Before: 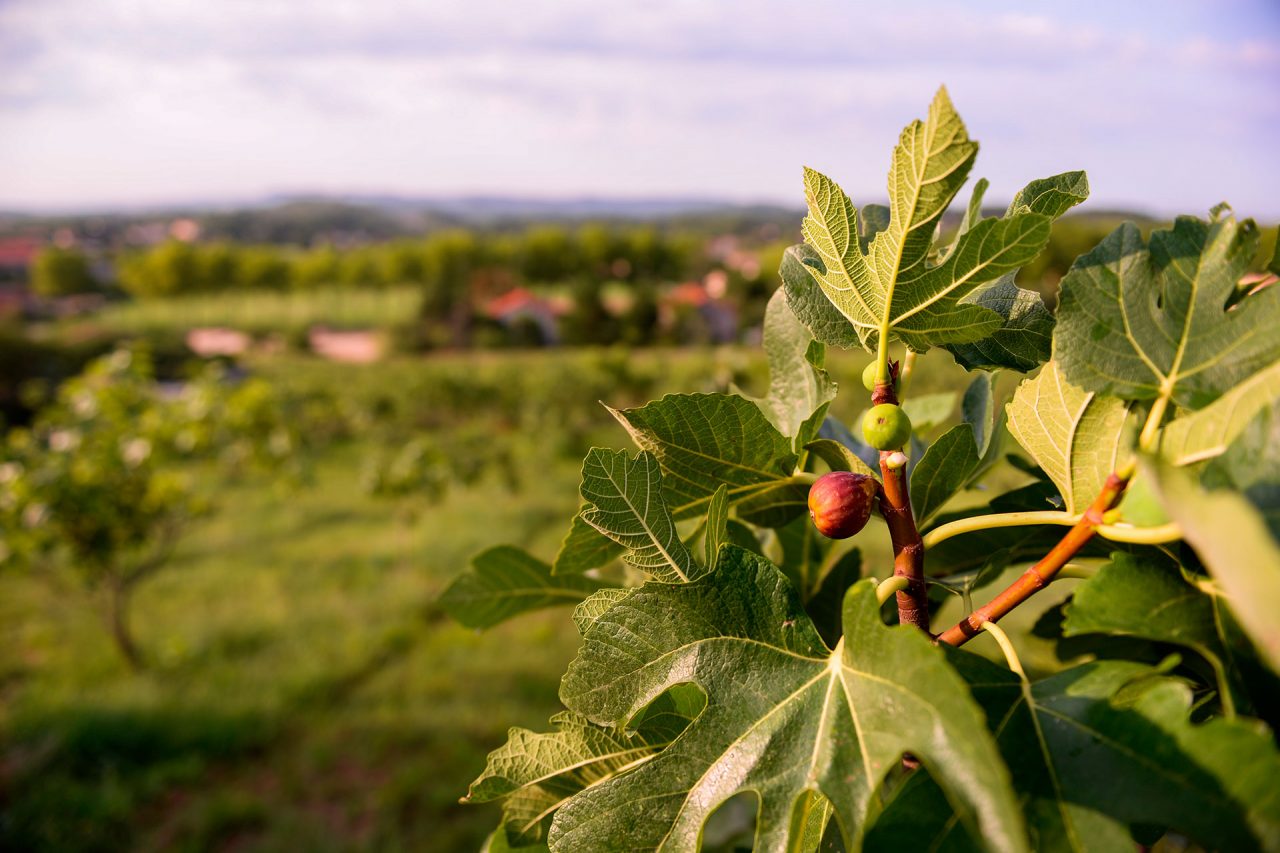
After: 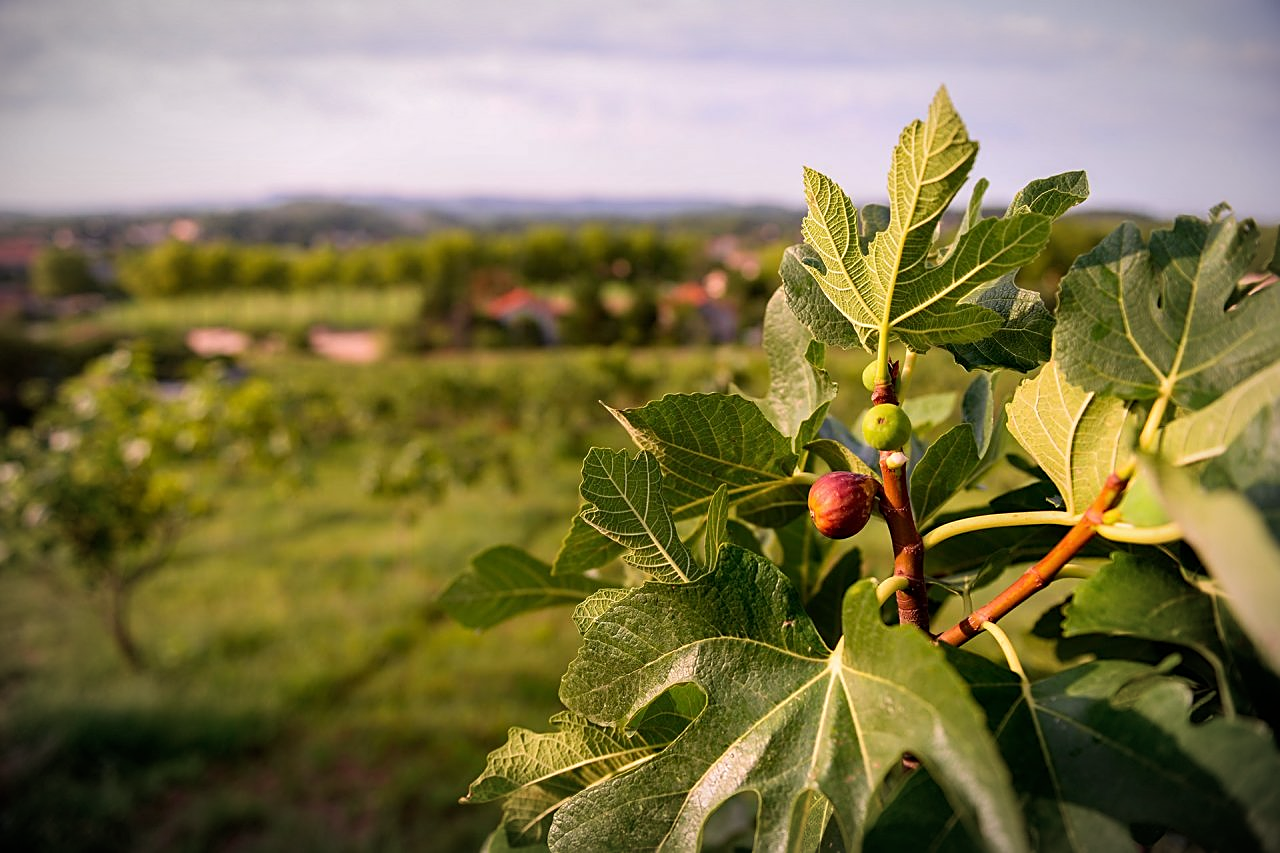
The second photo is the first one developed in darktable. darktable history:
sharpen: on, module defaults
vignetting: automatic ratio true
white balance: emerald 1
